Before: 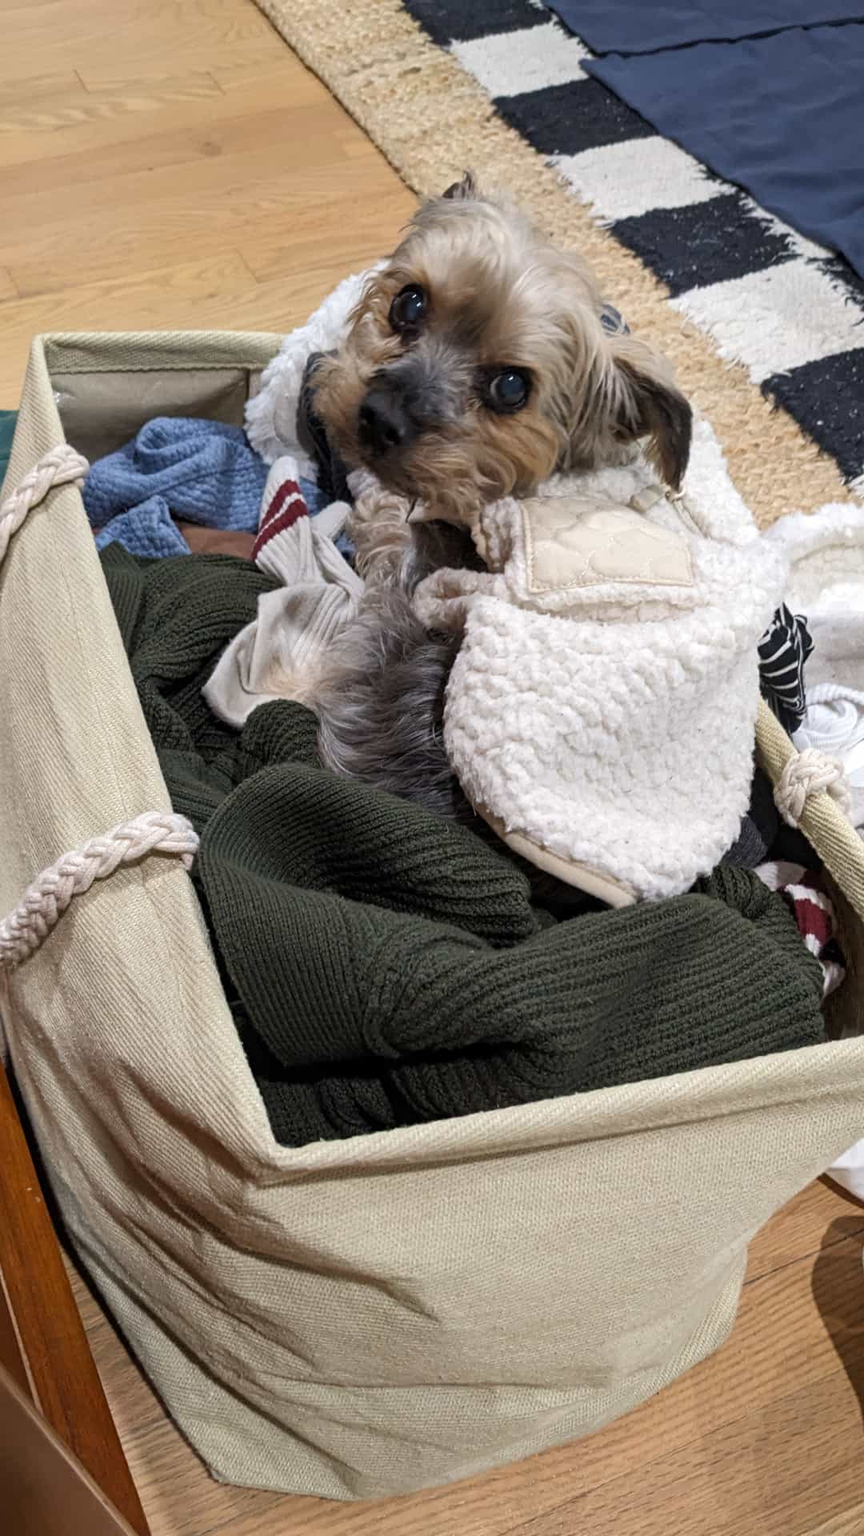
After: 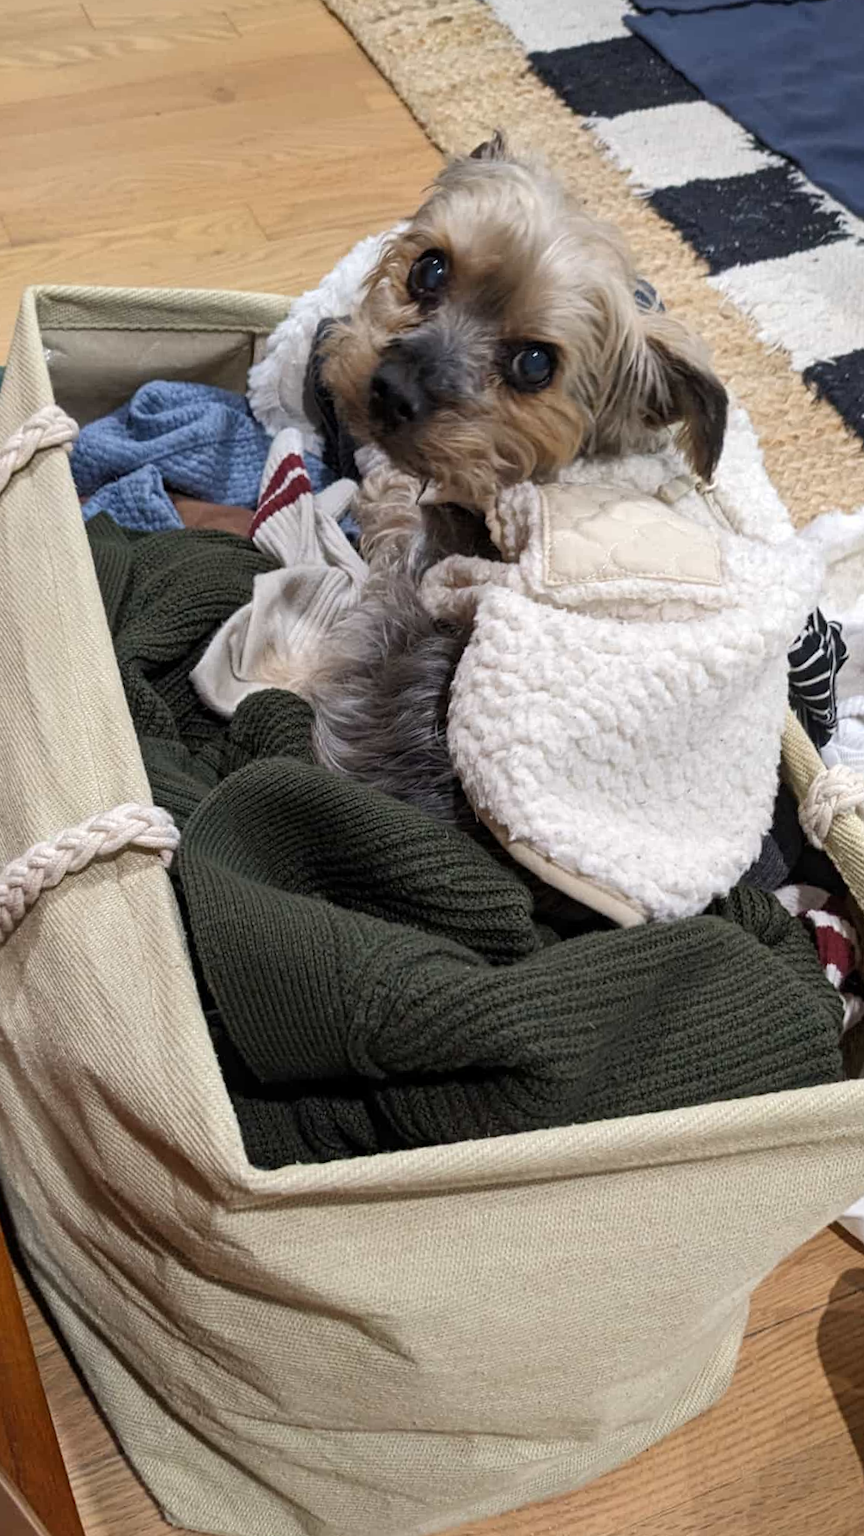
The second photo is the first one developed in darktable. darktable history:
crop and rotate: angle -2.39°
